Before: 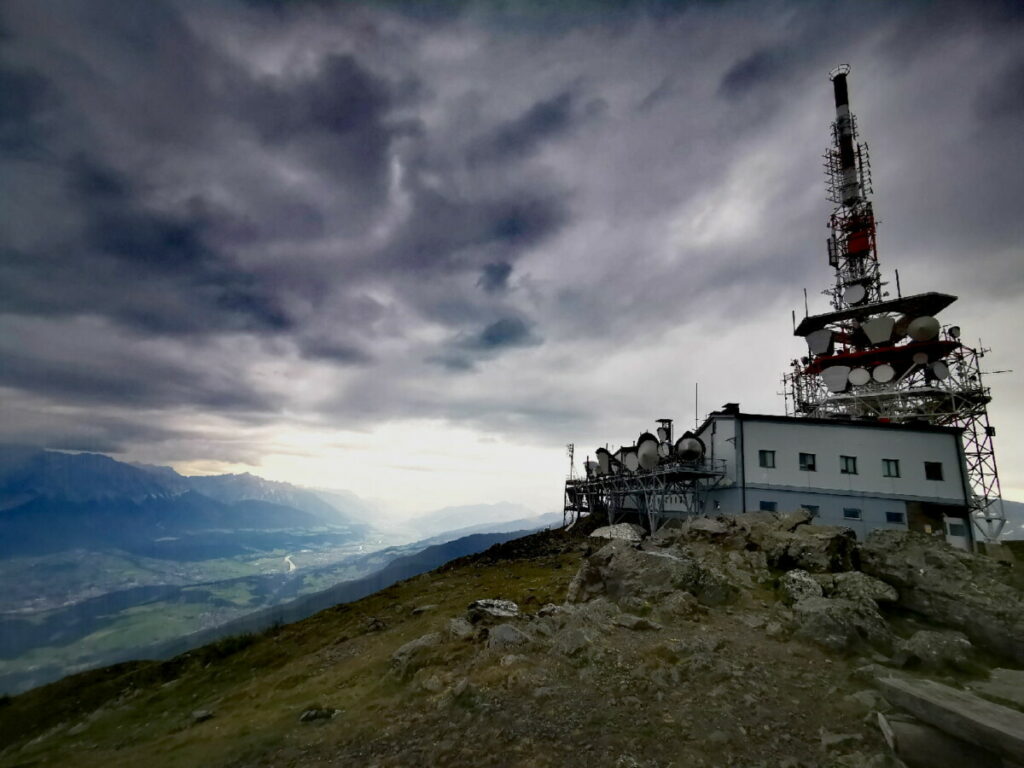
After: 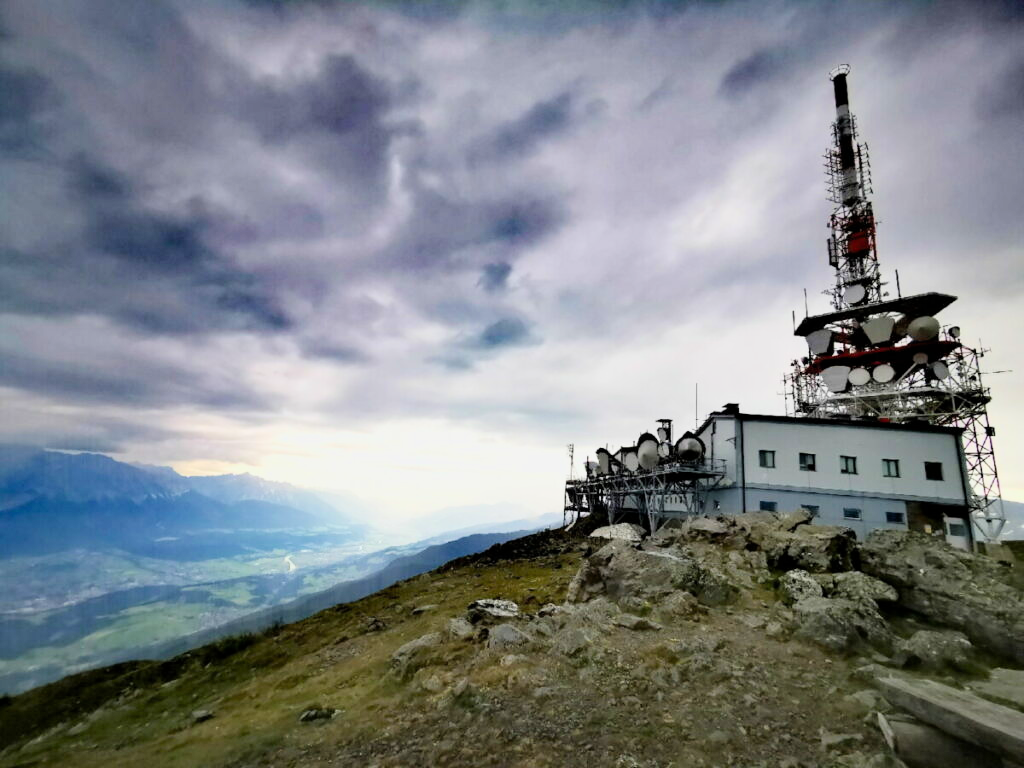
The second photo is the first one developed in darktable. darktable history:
exposure: black level correction 0, exposure 1.406 EV, compensate exposure bias true, compensate highlight preservation false
filmic rgb: black relative exposure -7.65 EV, white relative exposure 4.56 EV, hardness 3.61, color science v6 (2022)
